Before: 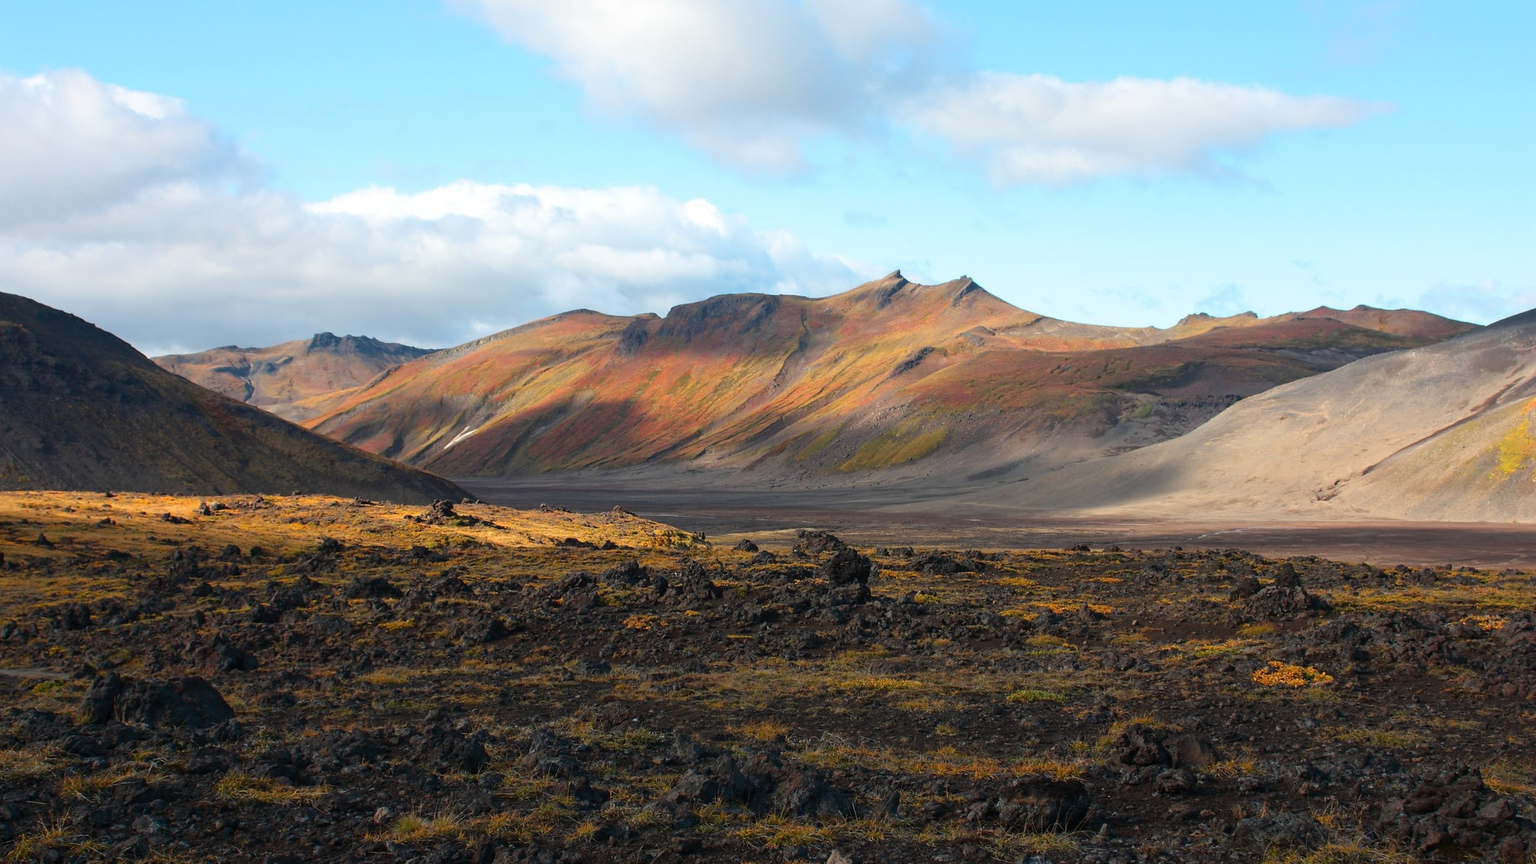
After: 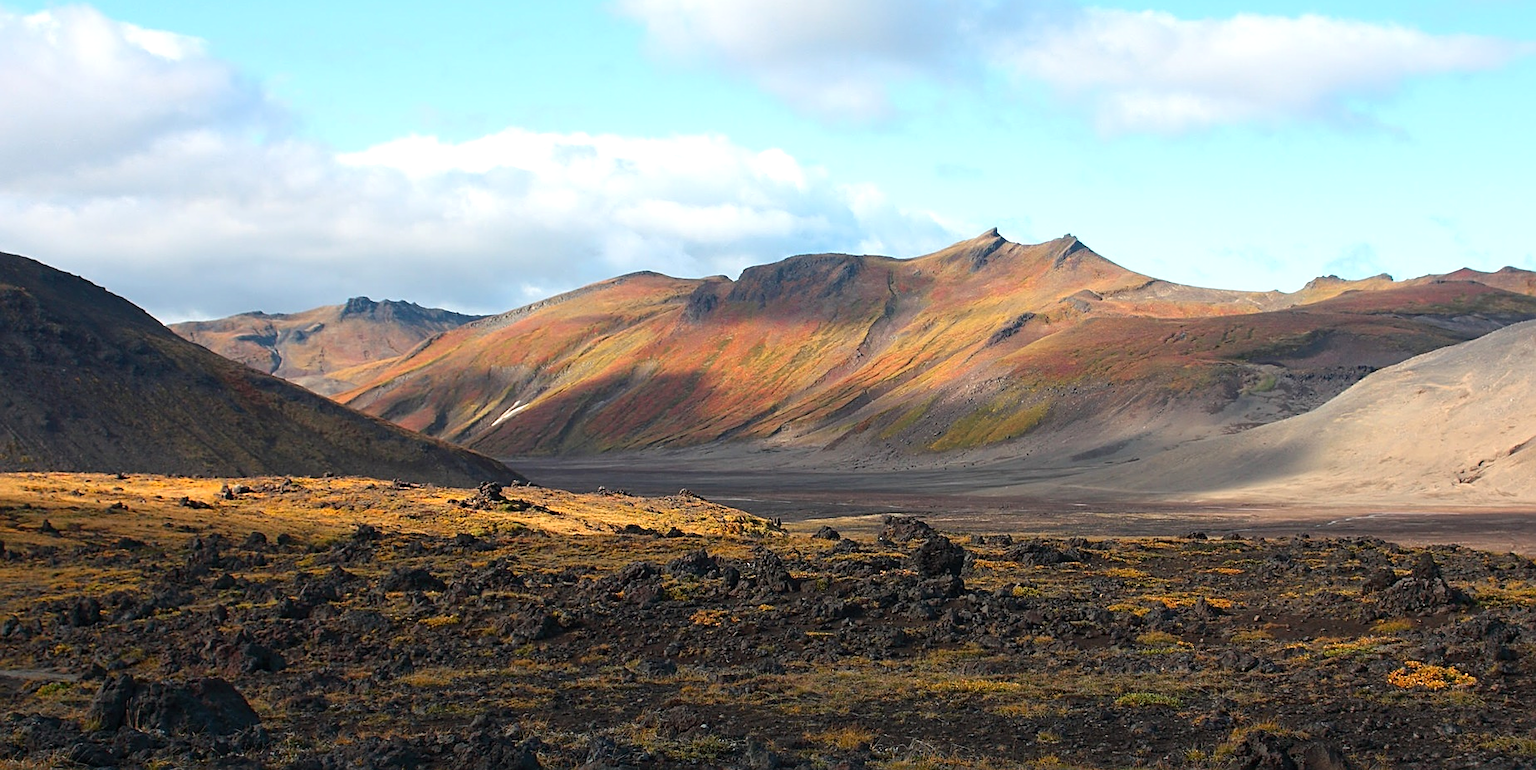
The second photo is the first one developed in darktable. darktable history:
sharpen: on, module defaults
exposure: exposure 0.197 EV, compensate highlight preservation false
crop: top 7.49%, right 9.717%, bottom 11.943%
